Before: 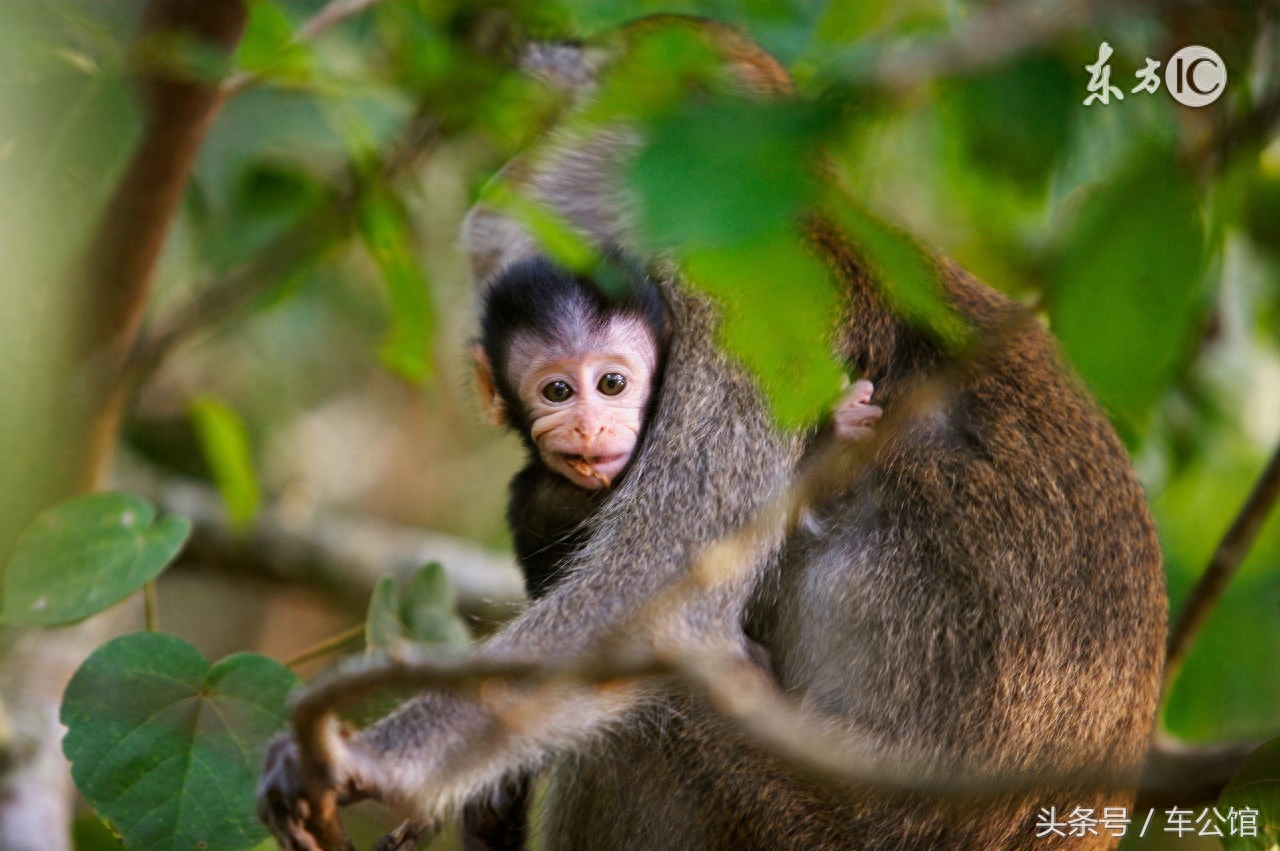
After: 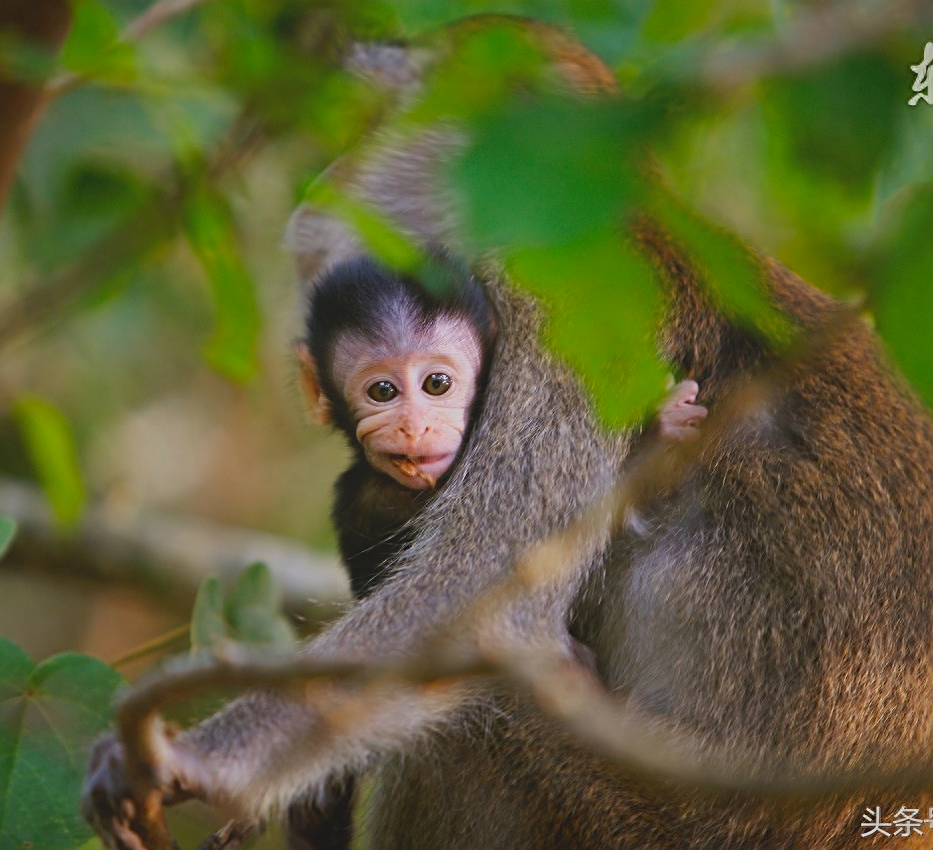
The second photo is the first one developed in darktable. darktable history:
crop: left 13.75%, right 13.33%
sharpen: on, module defaults
local contrast: detail 70%
